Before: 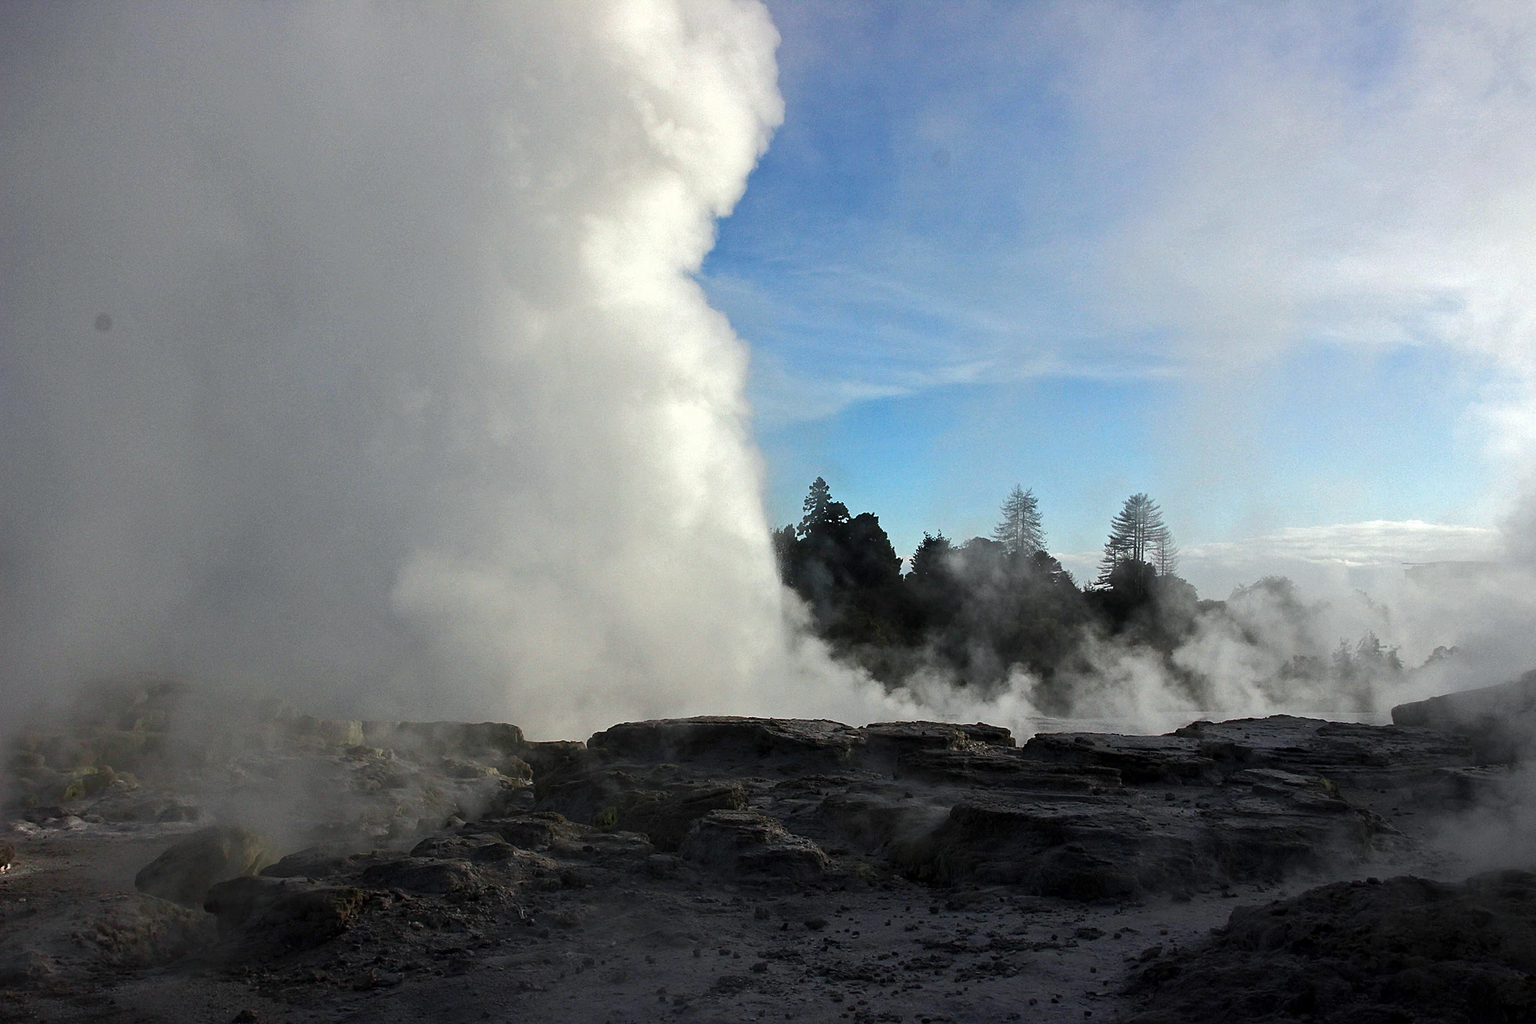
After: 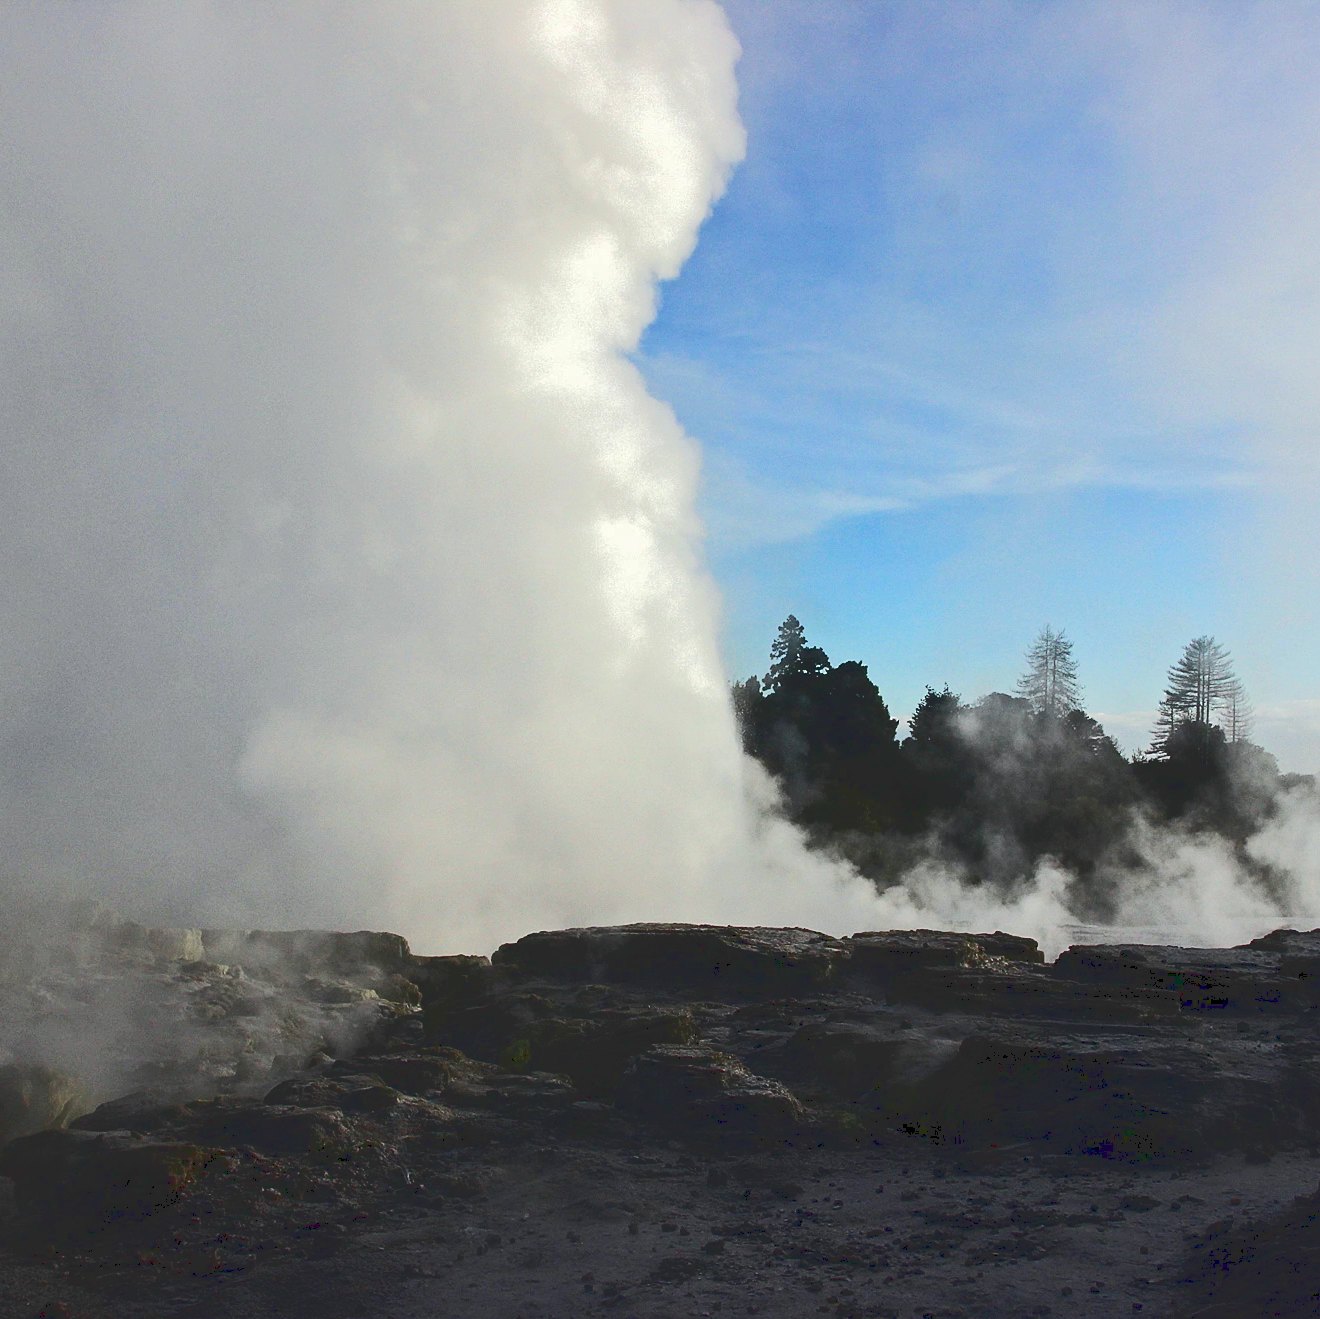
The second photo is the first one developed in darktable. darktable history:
crop and rotate: left 13.401%, right 19.921%
tone curve: curves: ch0 [(0, 0) (0.003, 0.145) (0.011, 0.148) (0.025, 0.15) (0.044, 0.159) (0.069, 0.16) (0.1, 0.164) (0.136, 0.182) (0.177, 0.213) (0.224, 0.247) (0.277, 0.298) (0.335, 0.37) (0.399, 0.456) (0.468, 0.552) (0.543, 0.641) (0.623, 0.713) (0.709, 0.768) (0.801, 0.825) (0.898, 0.868) (1, 1)]
